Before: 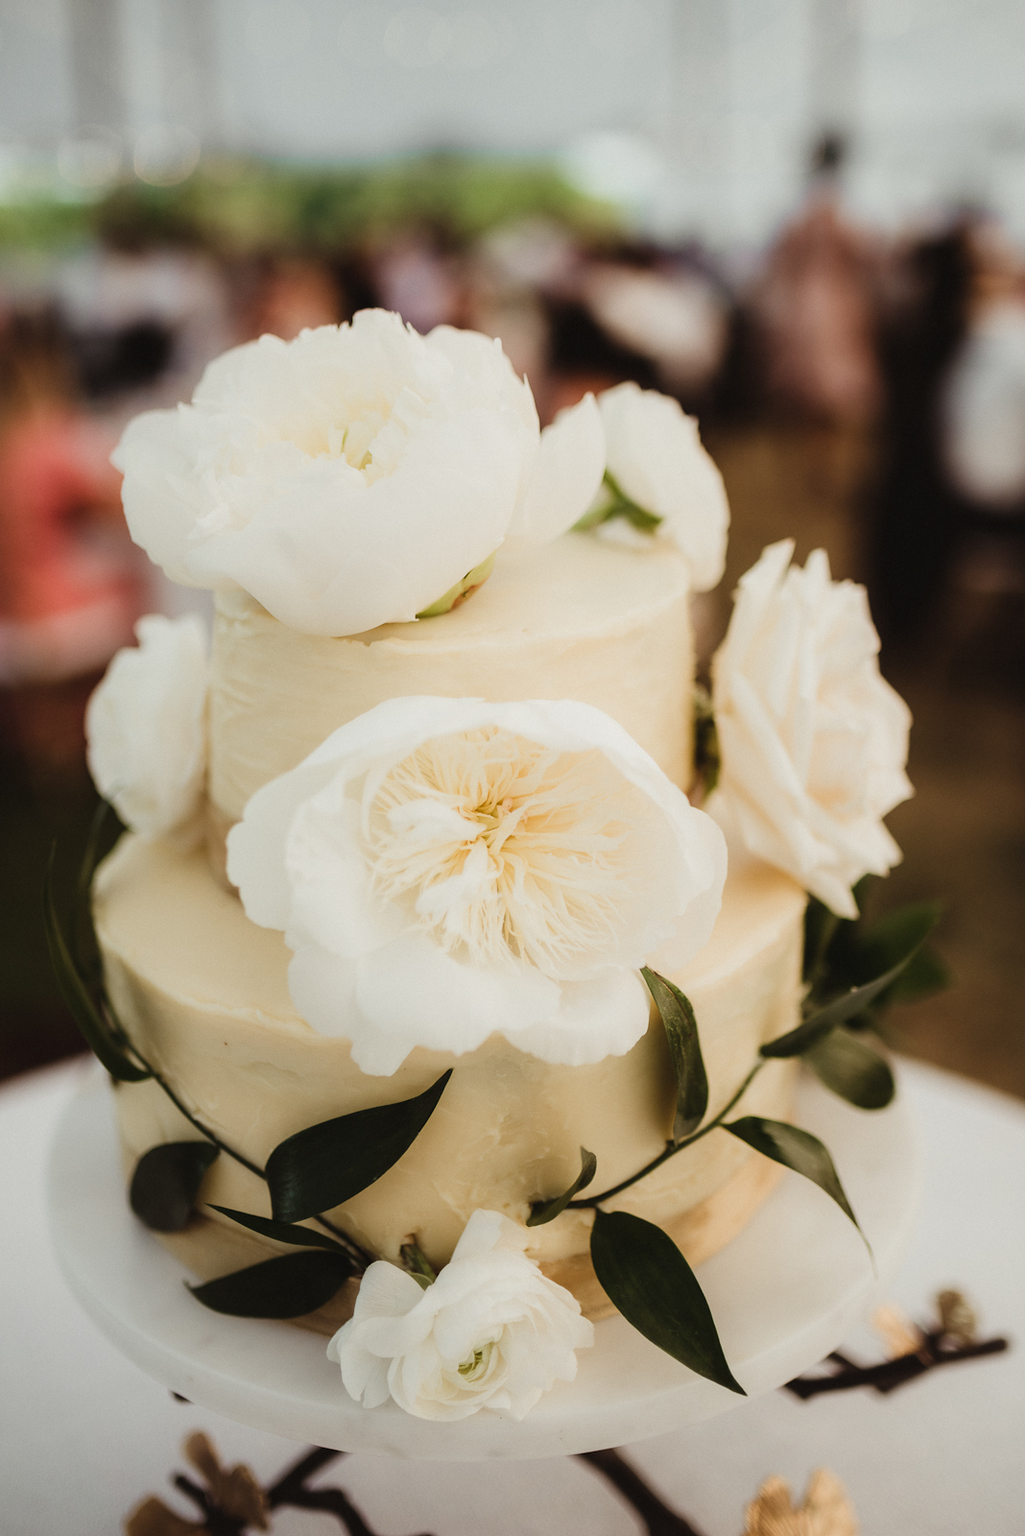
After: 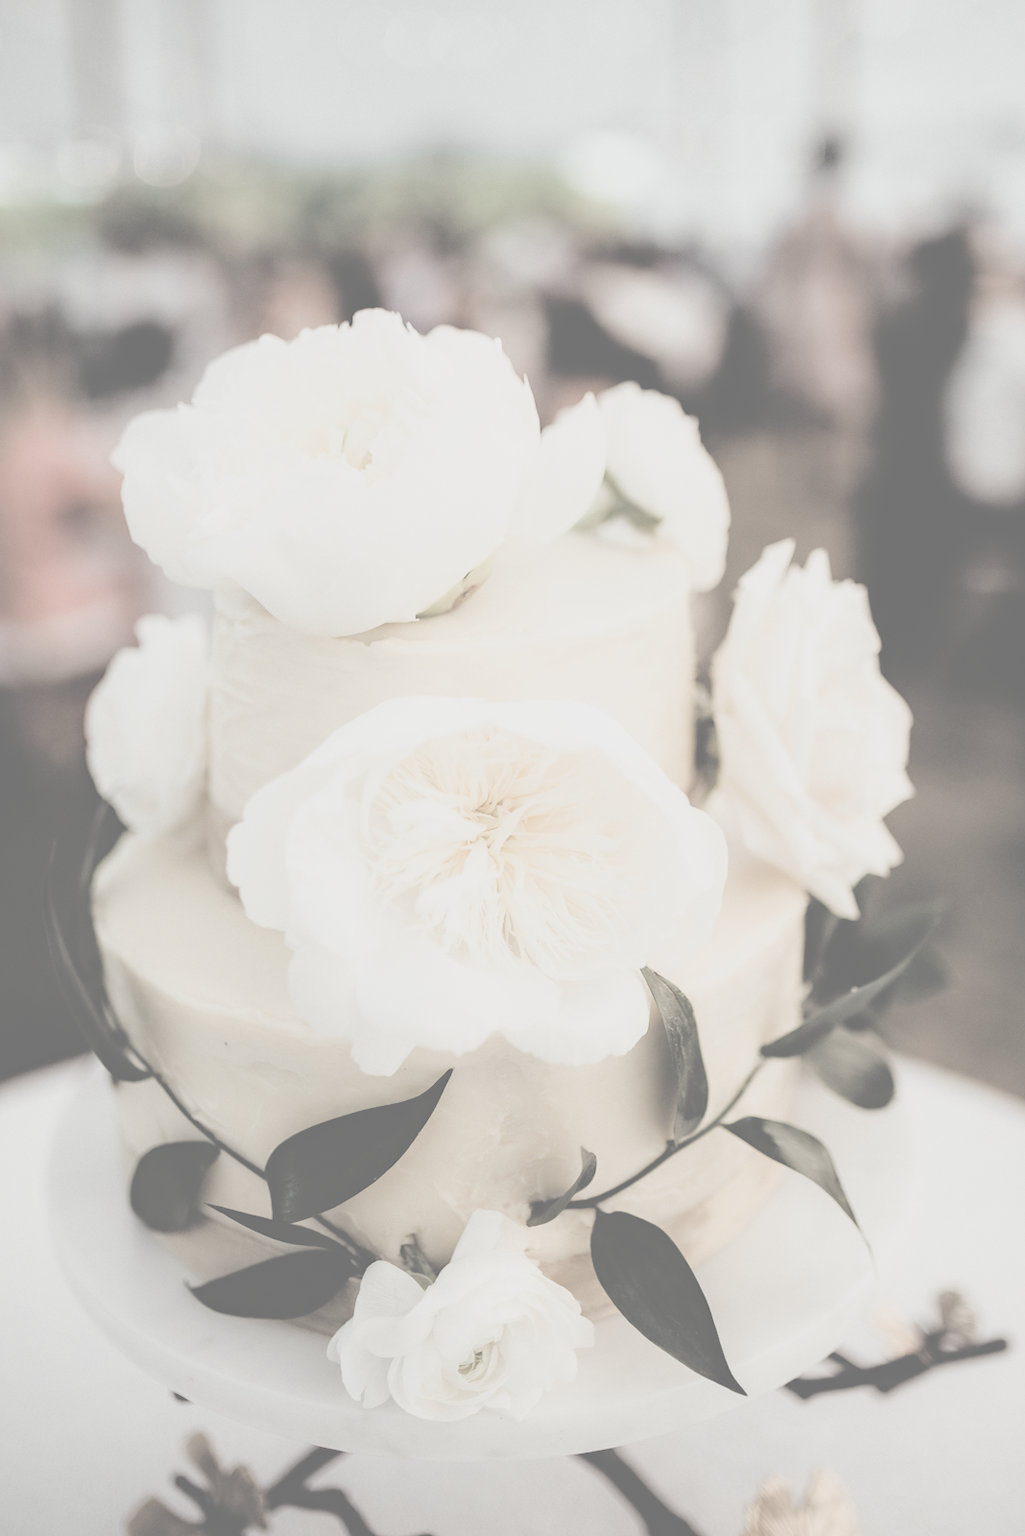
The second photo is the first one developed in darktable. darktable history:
haze removal: compatibility mode true, adaptive false
filmic rgb: white relative exposure 2.2 EV, hardness 6.97
contrast brightness saturation: contrast -0.32, brightness 0.75, saturation -0.78
